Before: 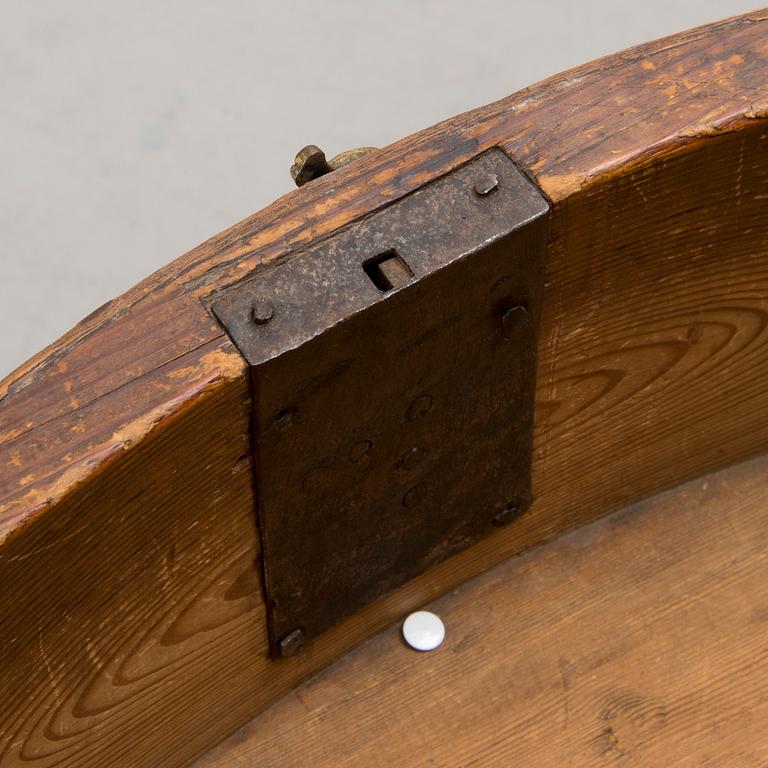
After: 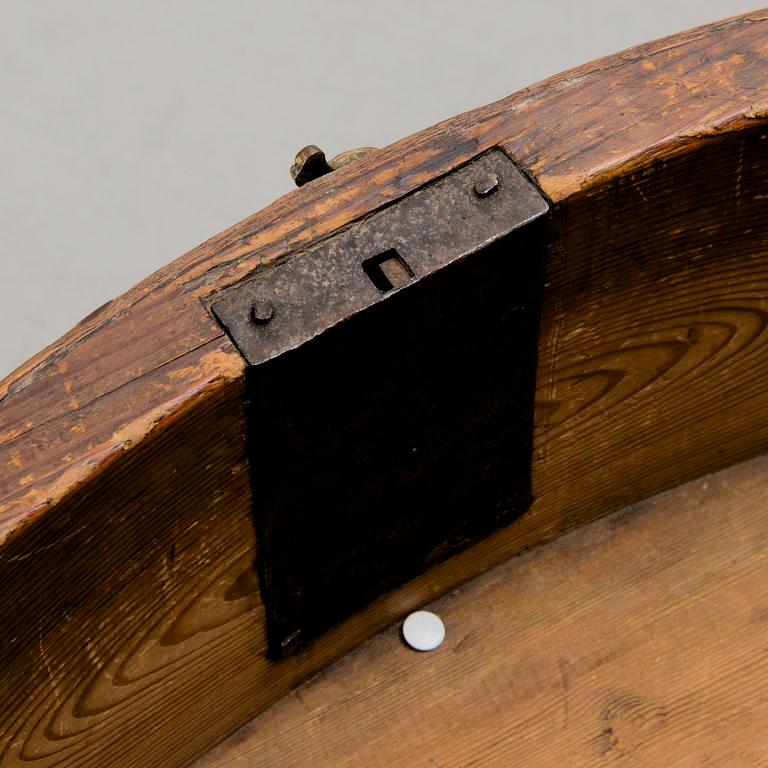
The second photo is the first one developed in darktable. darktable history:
exposure: black level correction 0.007, compensate highlight preservation false
filmic rgb: black relative exposure -5 EV, hardness 2.88, contrast 1.2
